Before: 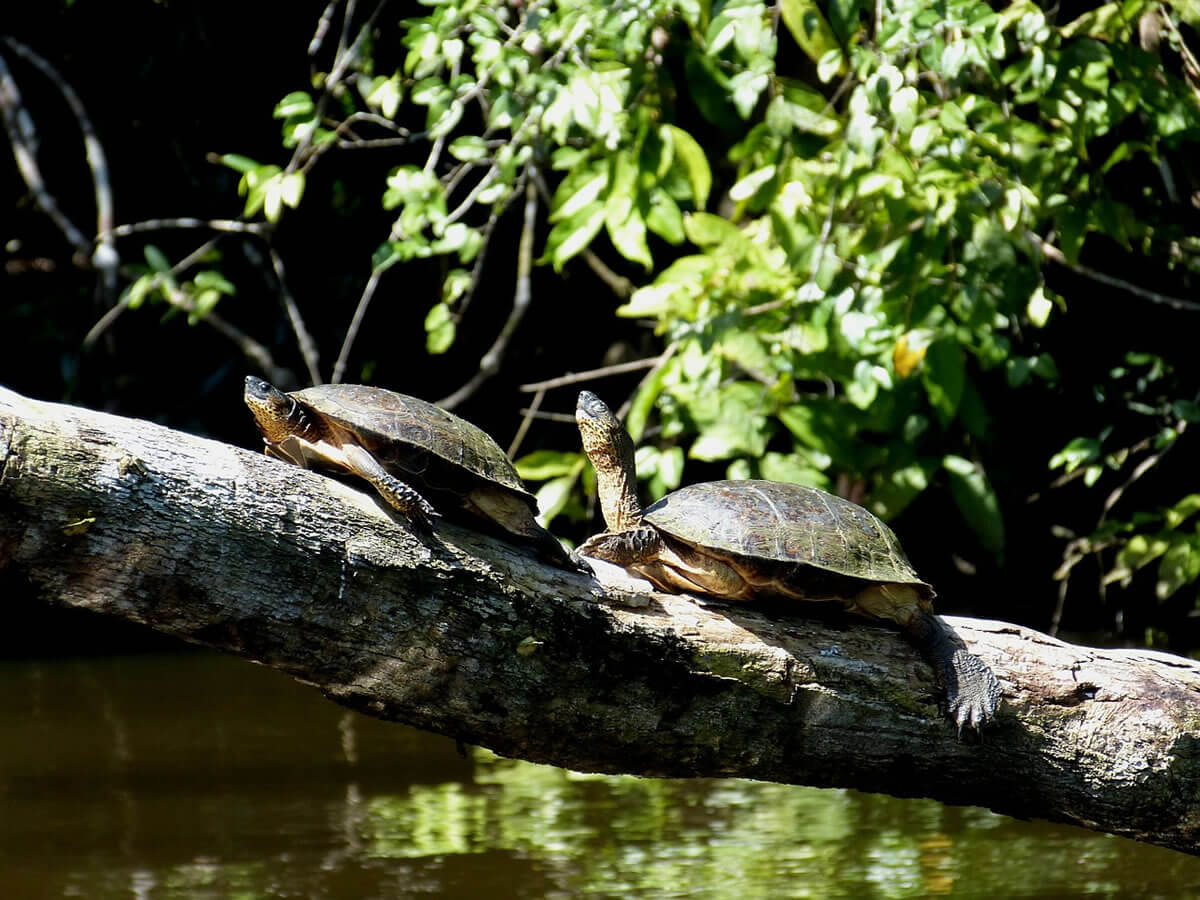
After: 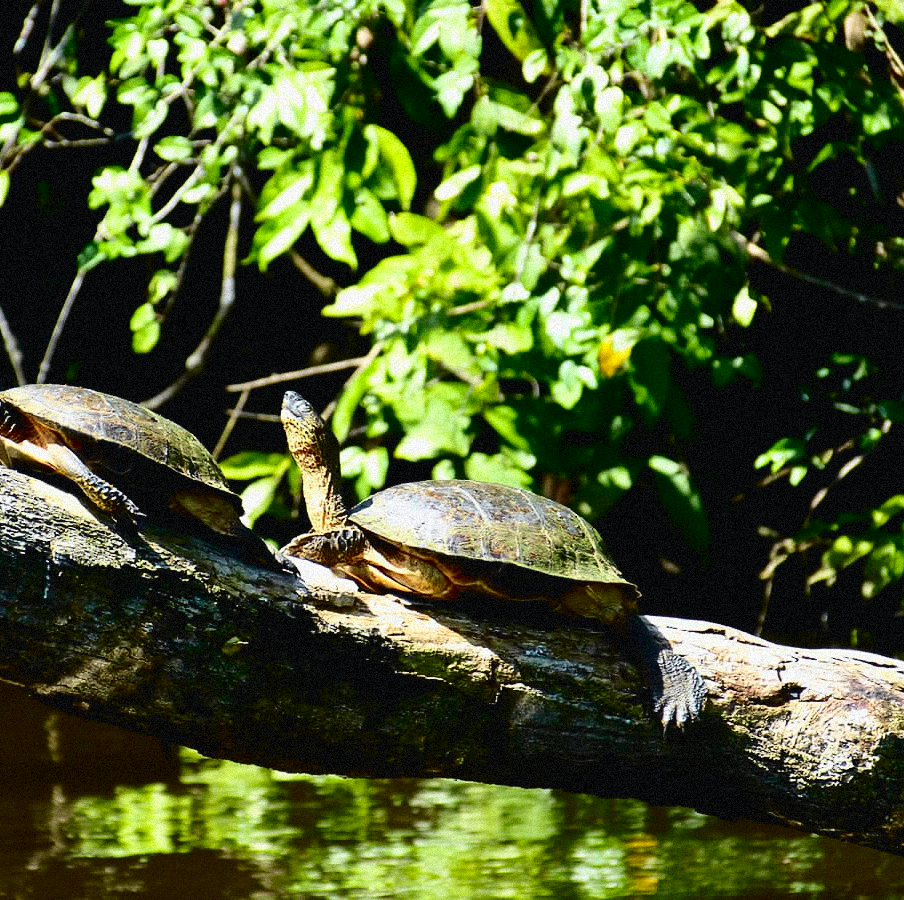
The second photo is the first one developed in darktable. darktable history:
white balance: emerald 1
tone curve: curves: ch0 [(0, 0.023) (0.132, 0.075) (0.251, 0.186) (0.441, 0.476) (0.662, 0.757) (0.849, 0.927) (1, 0.99)]; ch1 [(0, 0) (0.447, 0.411) (0.483, 0.469) (0.498, 0.496) (0.518, 0.514) (0.561, 0.59) (0.606, 0.659) (0.657, 0.725) (0.869, 0.916) (1, 1)]; ch2 [(0, 0) (0.307, 0.315) (0.425, 0.438) (0.483, 0.477) (0.503, 0.503) (0.526, 0.553) (0.552, 0.601) (0.615, 0.669) (0.703, 0.797) (0.985, 0.966)], color space Lab, independent channels
grain: mid-tones bias 0%
crop and rotate: left 24.6%
